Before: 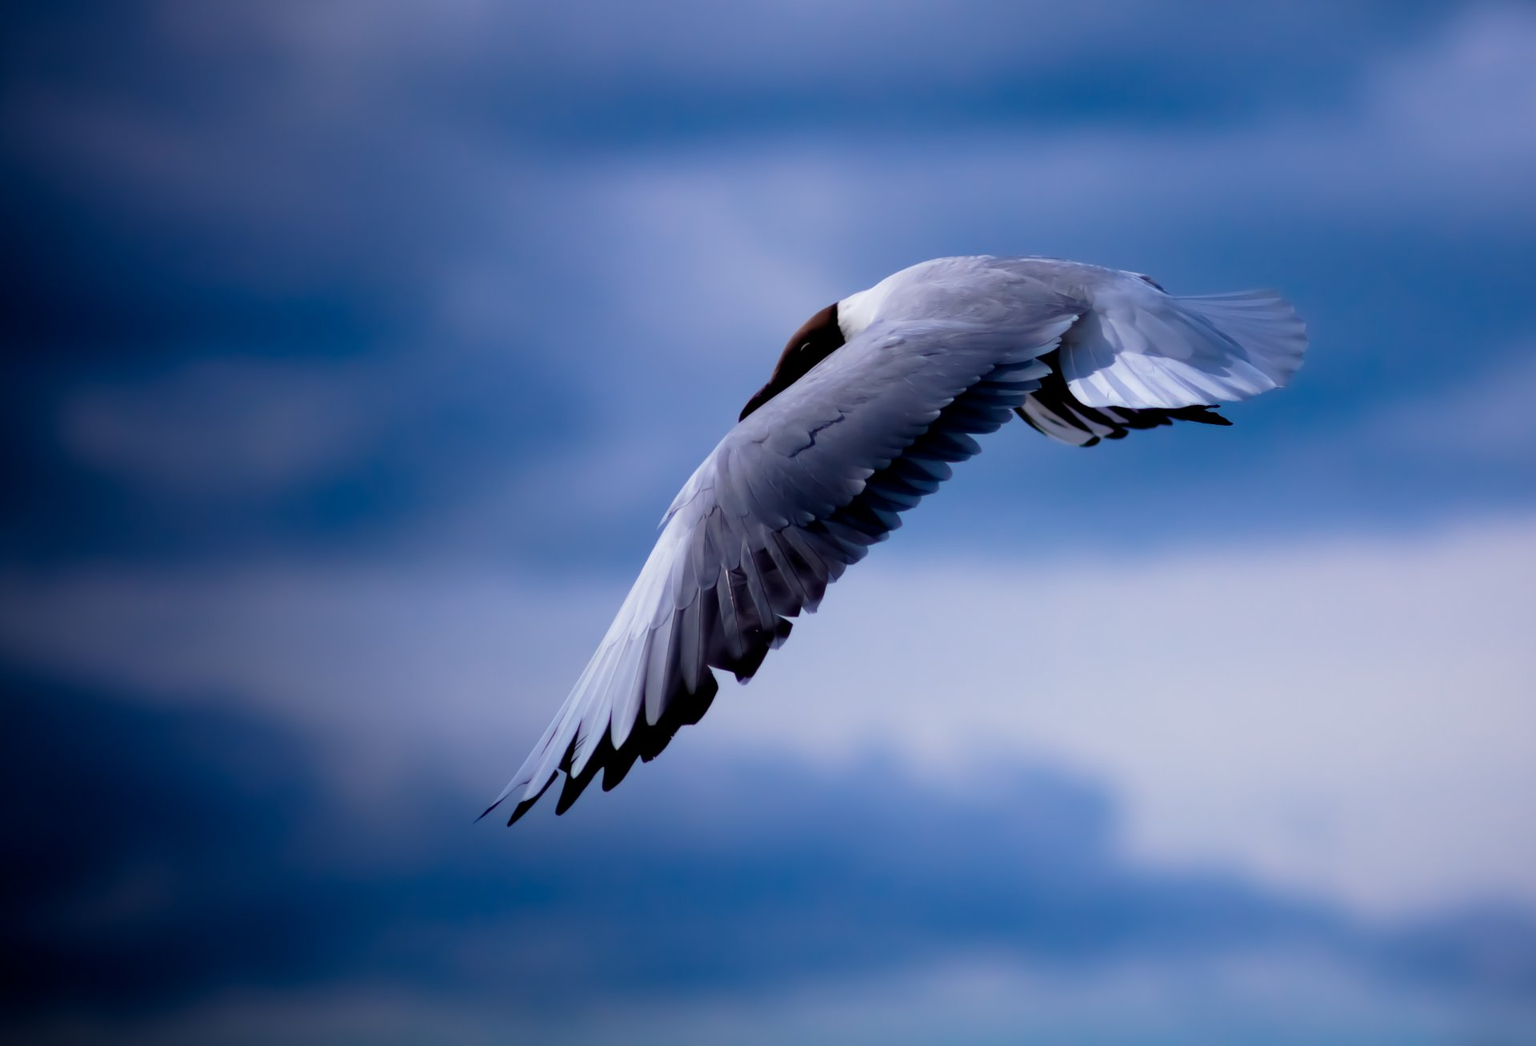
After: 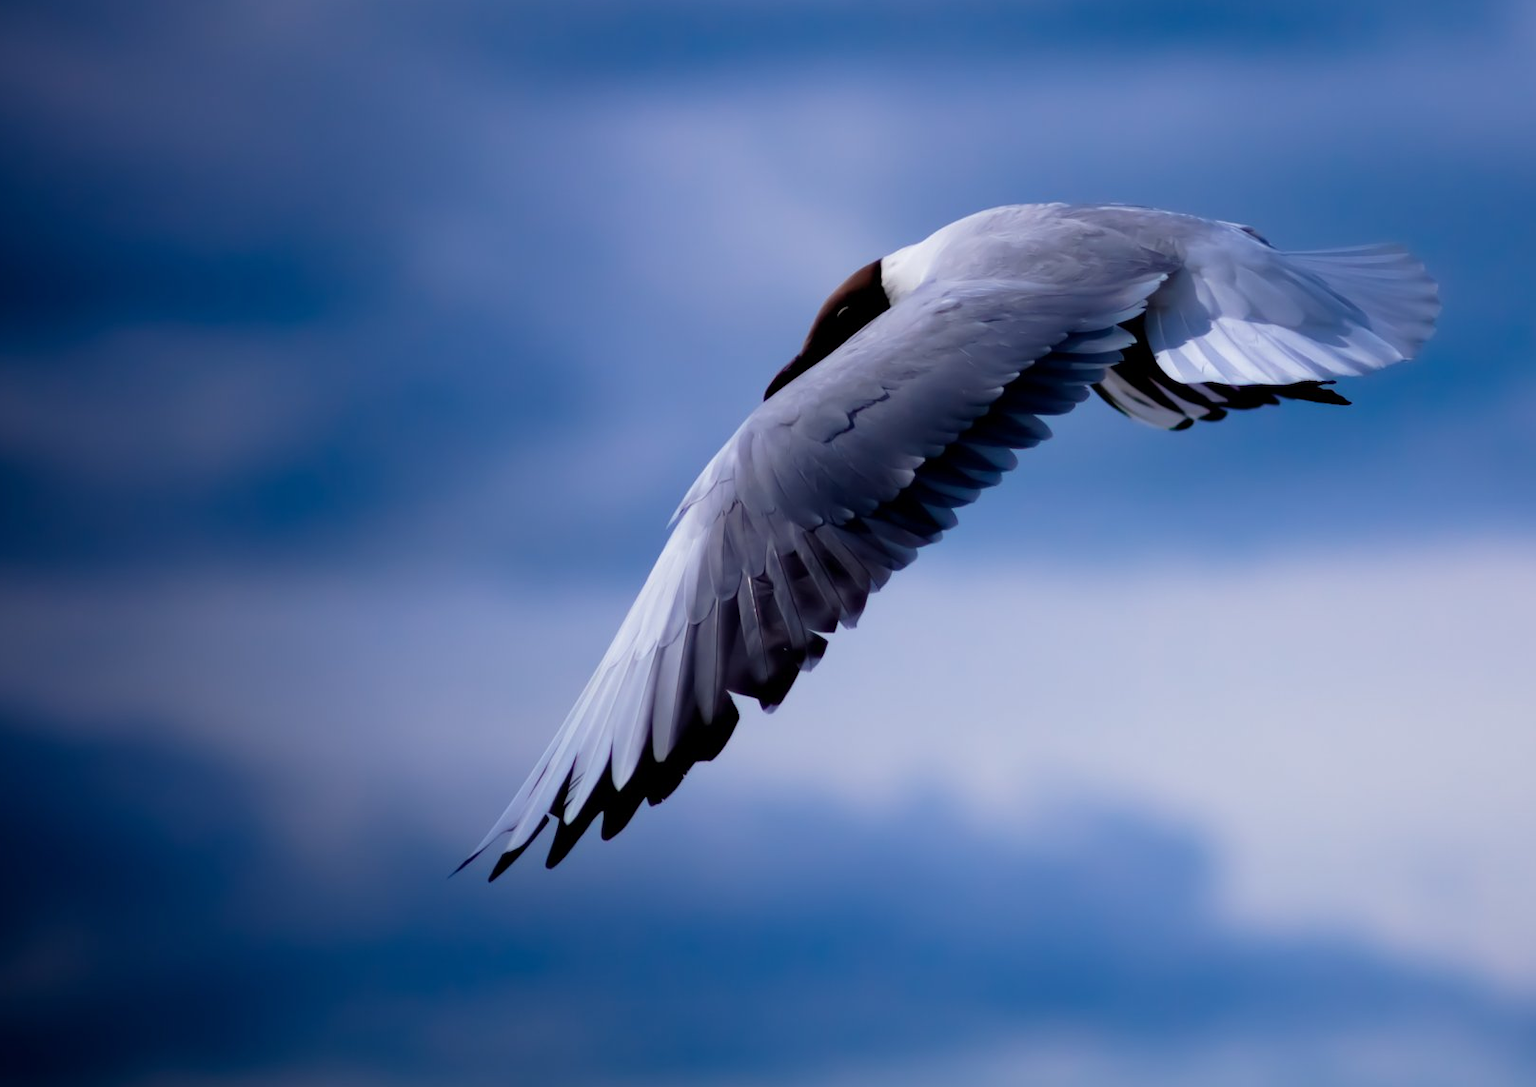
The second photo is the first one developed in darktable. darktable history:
crop: left 6.354%, top 8.14%, right 9.544%, bottom 3.945%
